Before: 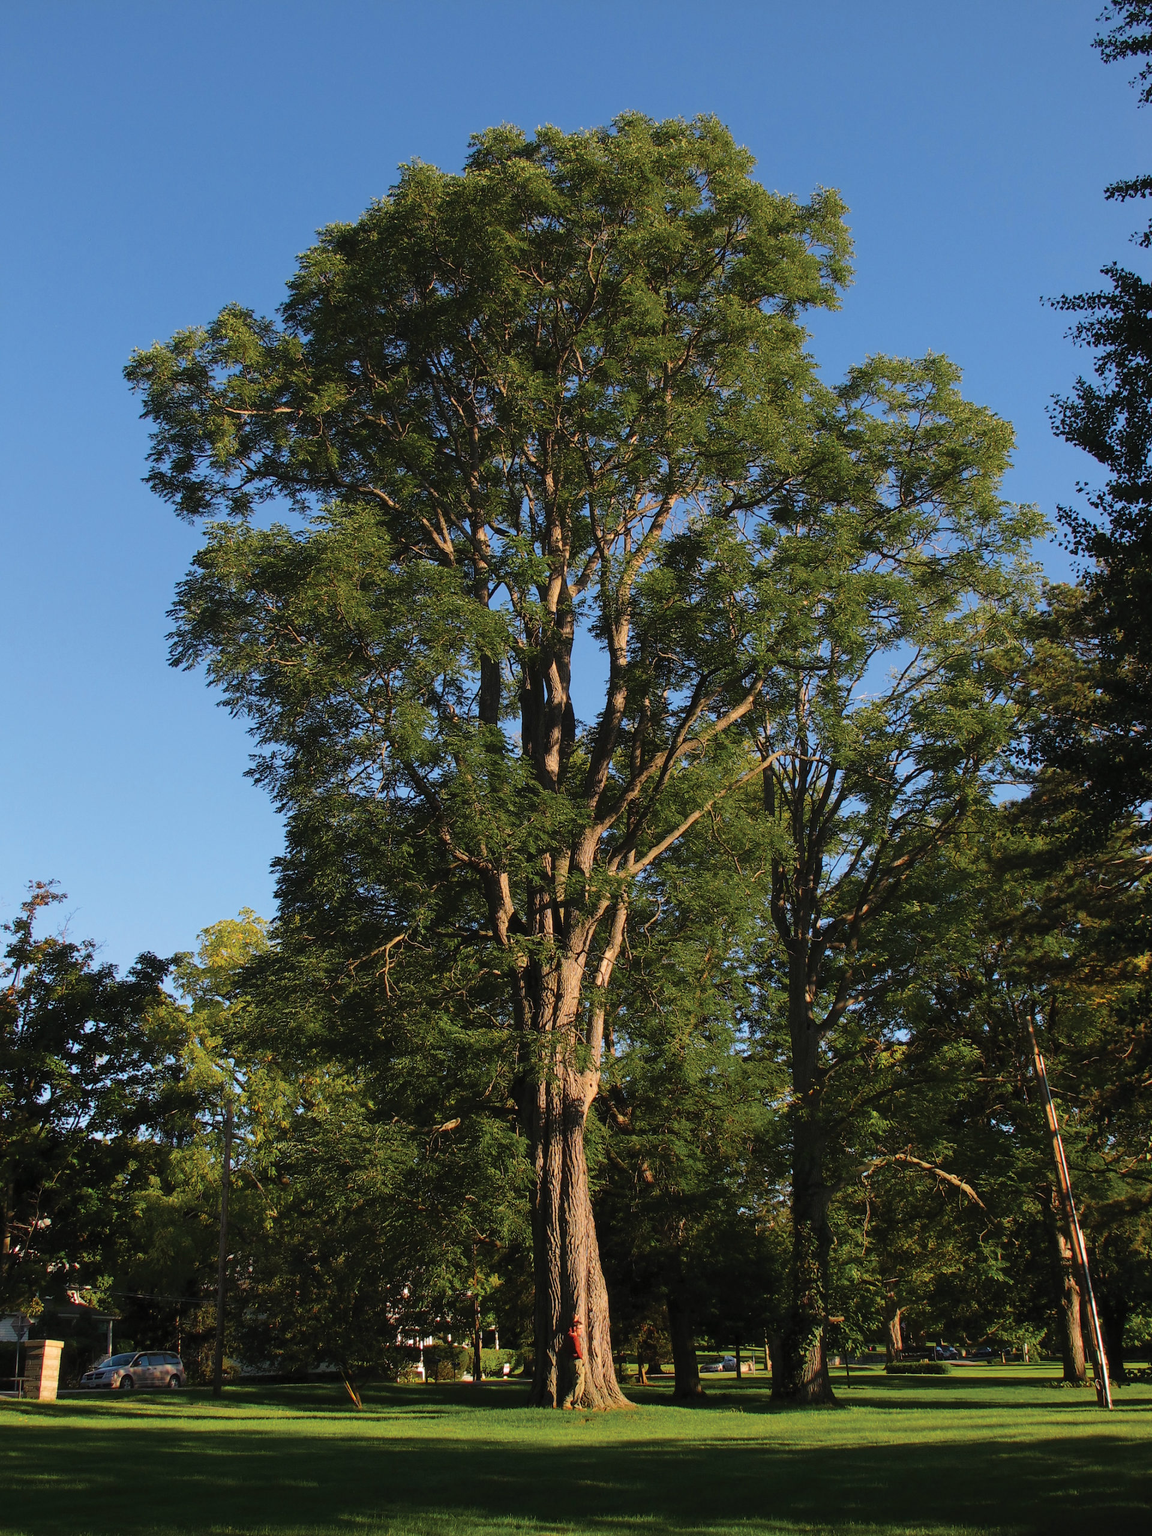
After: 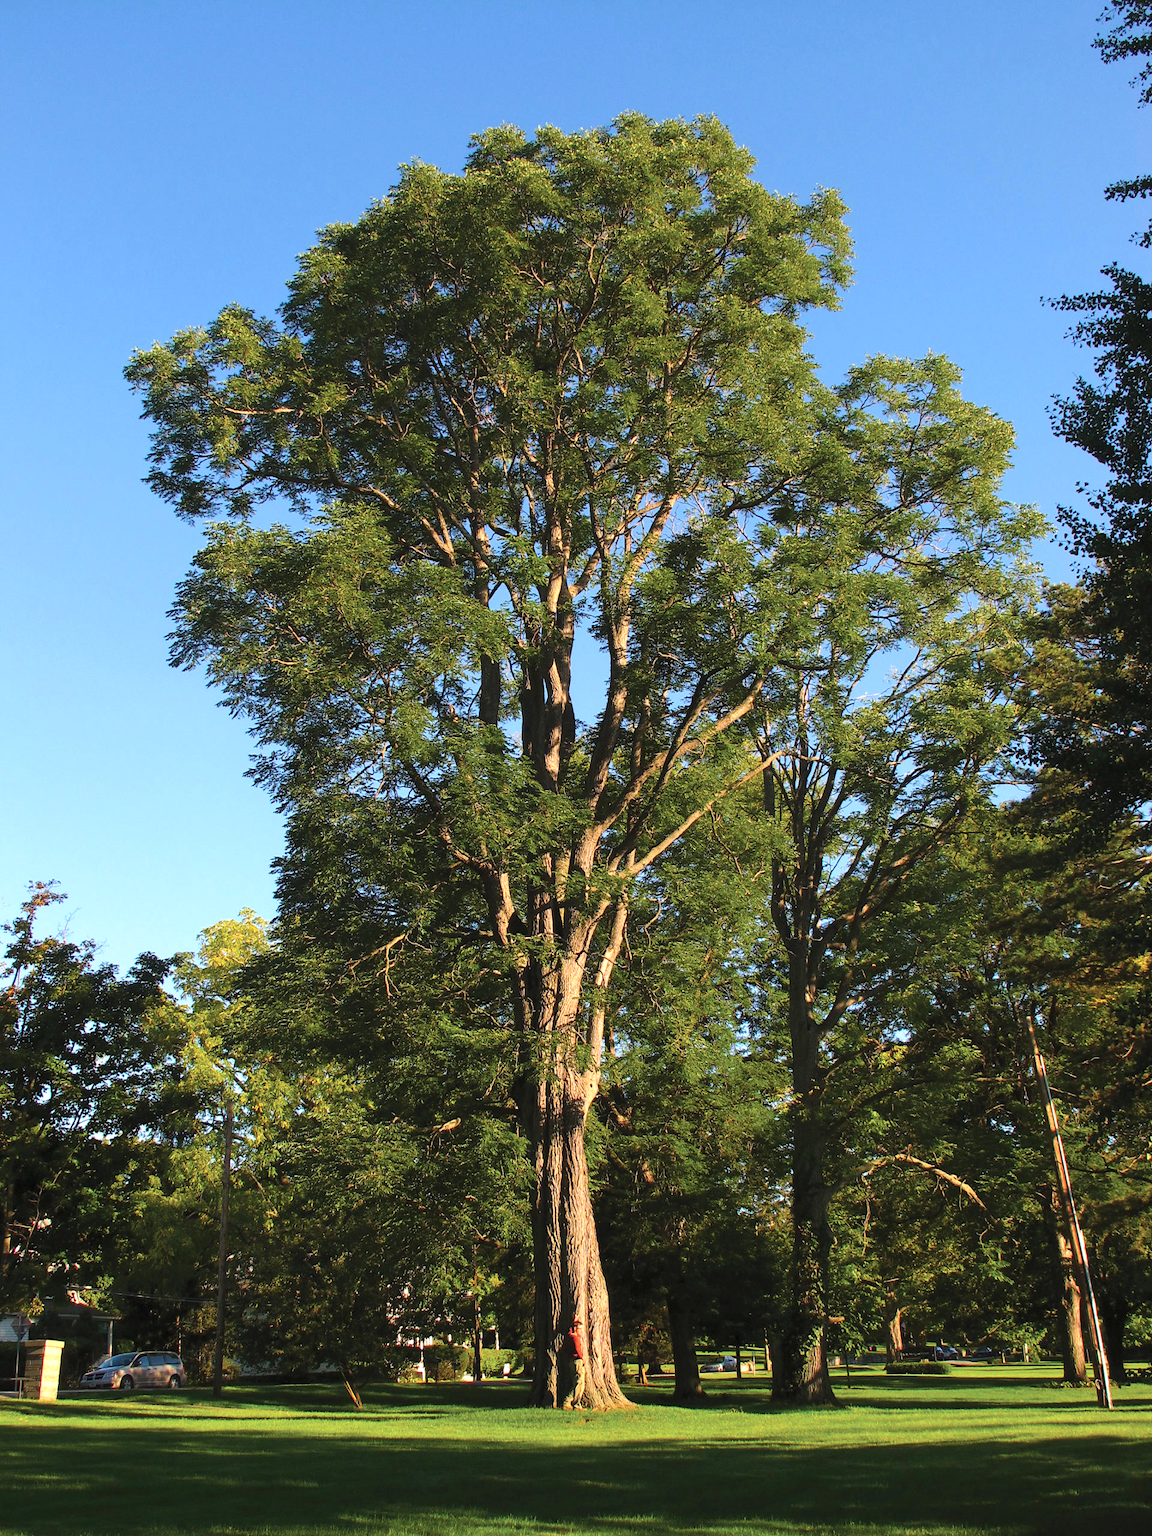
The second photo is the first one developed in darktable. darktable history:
velvia: strength 21.76%
exposure: exposure 0.77 EV, compensate highlight preservation false
